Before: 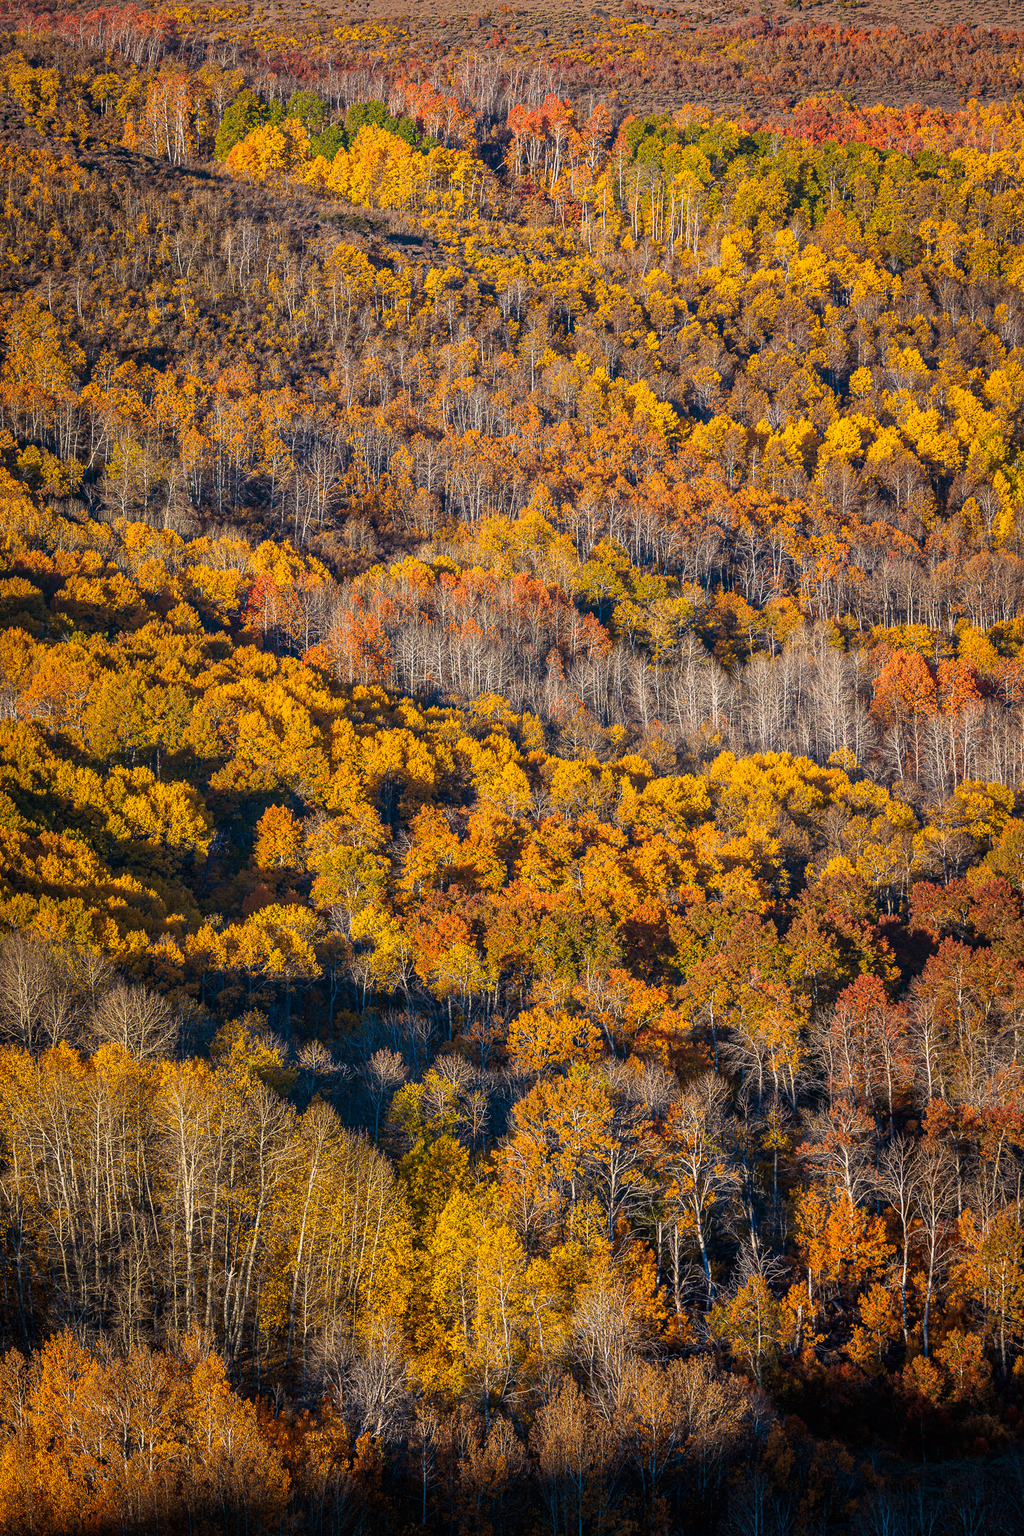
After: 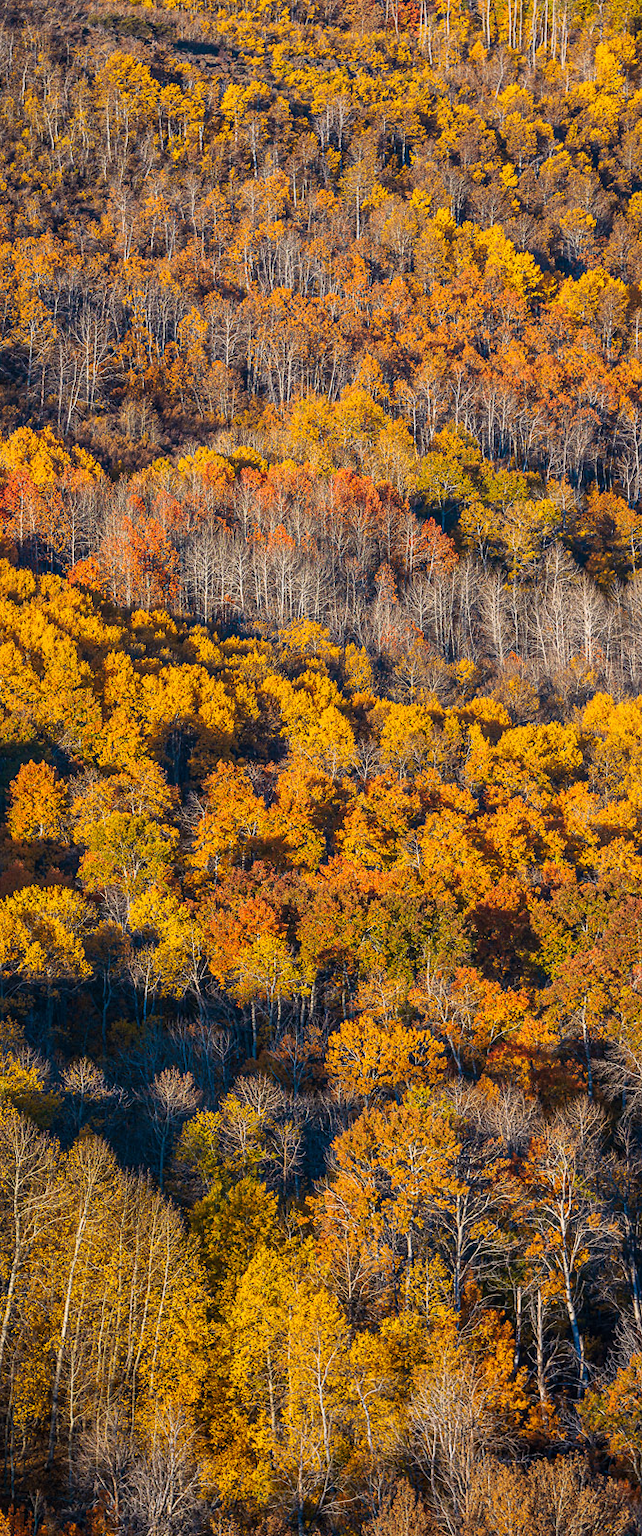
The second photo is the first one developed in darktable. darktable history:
crop and rotate: angle 0.02°, left 24.387%, top 13.176%, right 25.888%, bottom 7.516%
